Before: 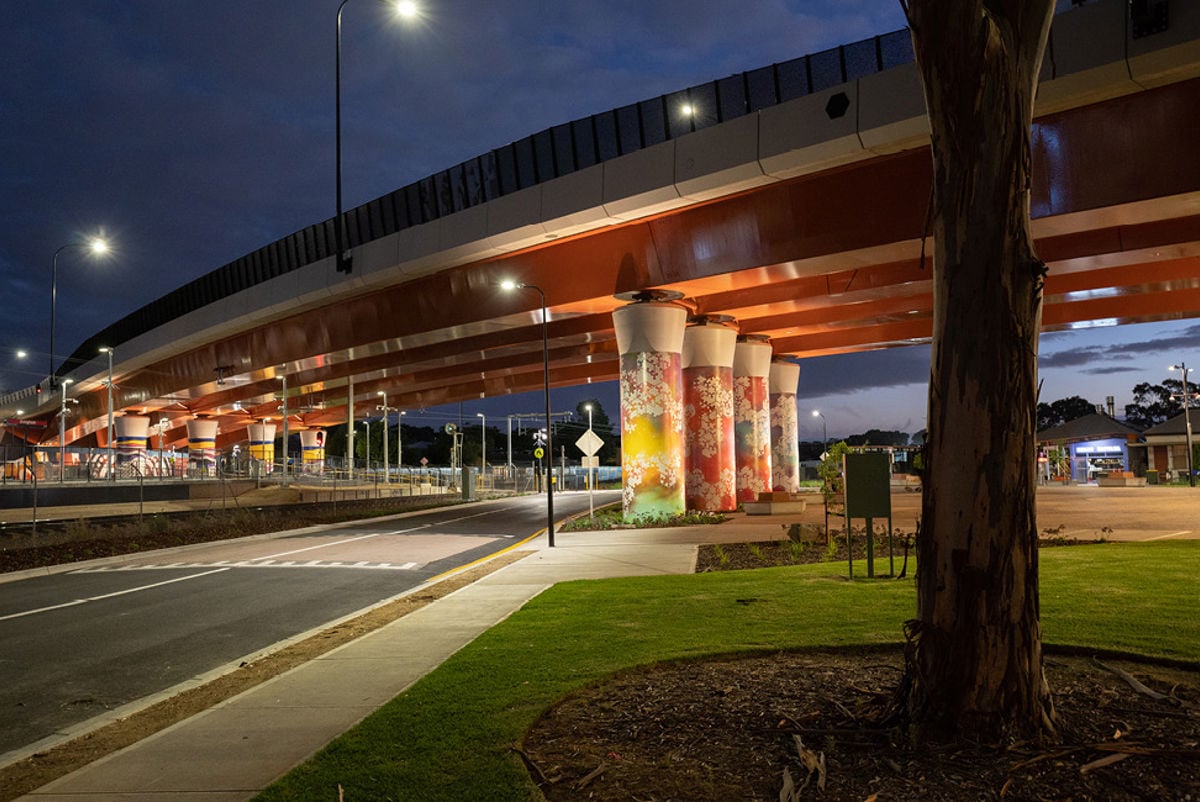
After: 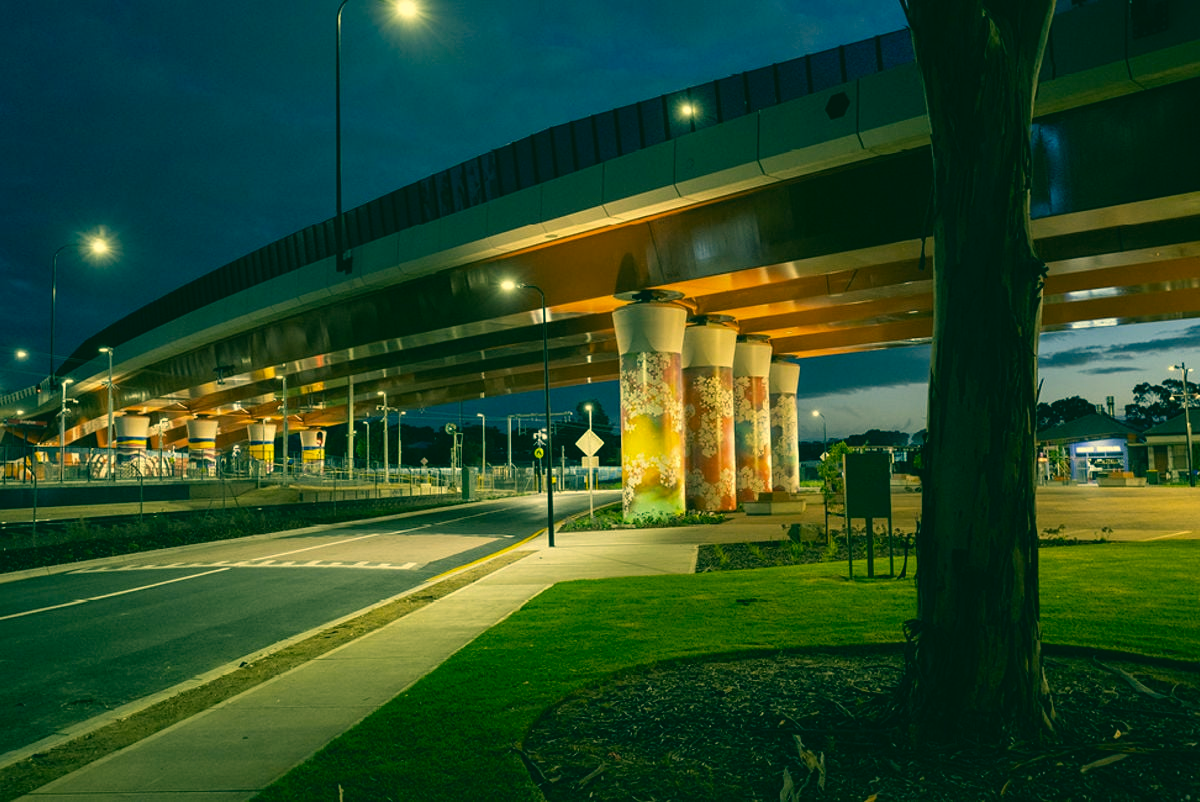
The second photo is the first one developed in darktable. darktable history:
color correction: highlights a* 2.14, highlights b* 34.6, shadows a* -37.21, shadows b* -6.2
